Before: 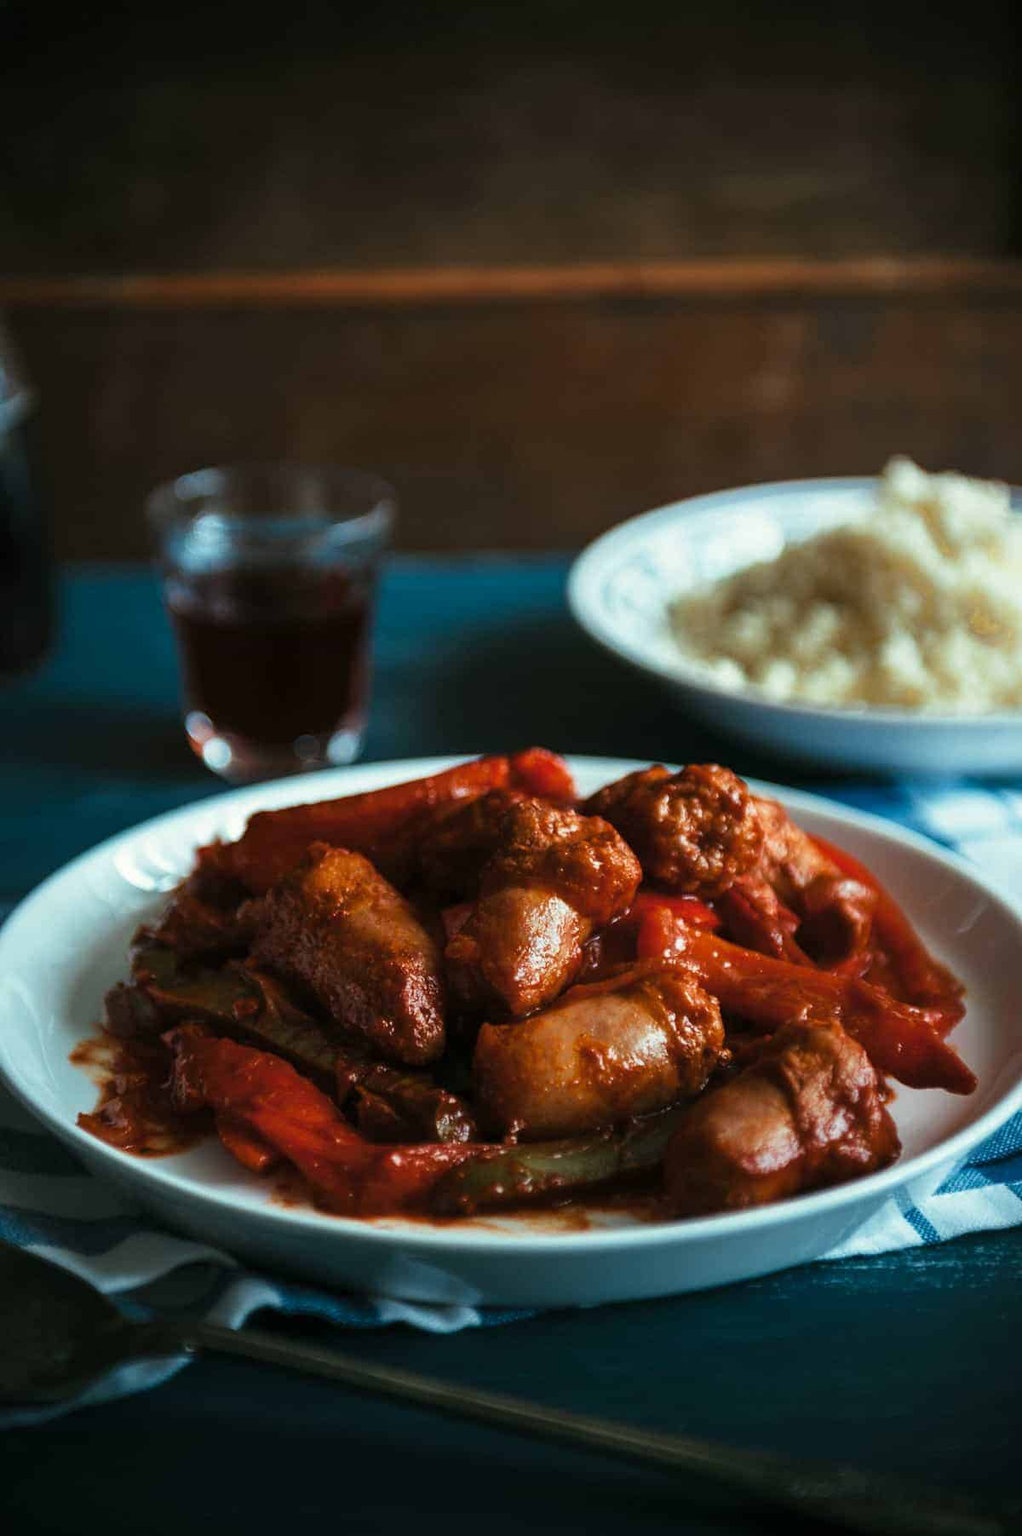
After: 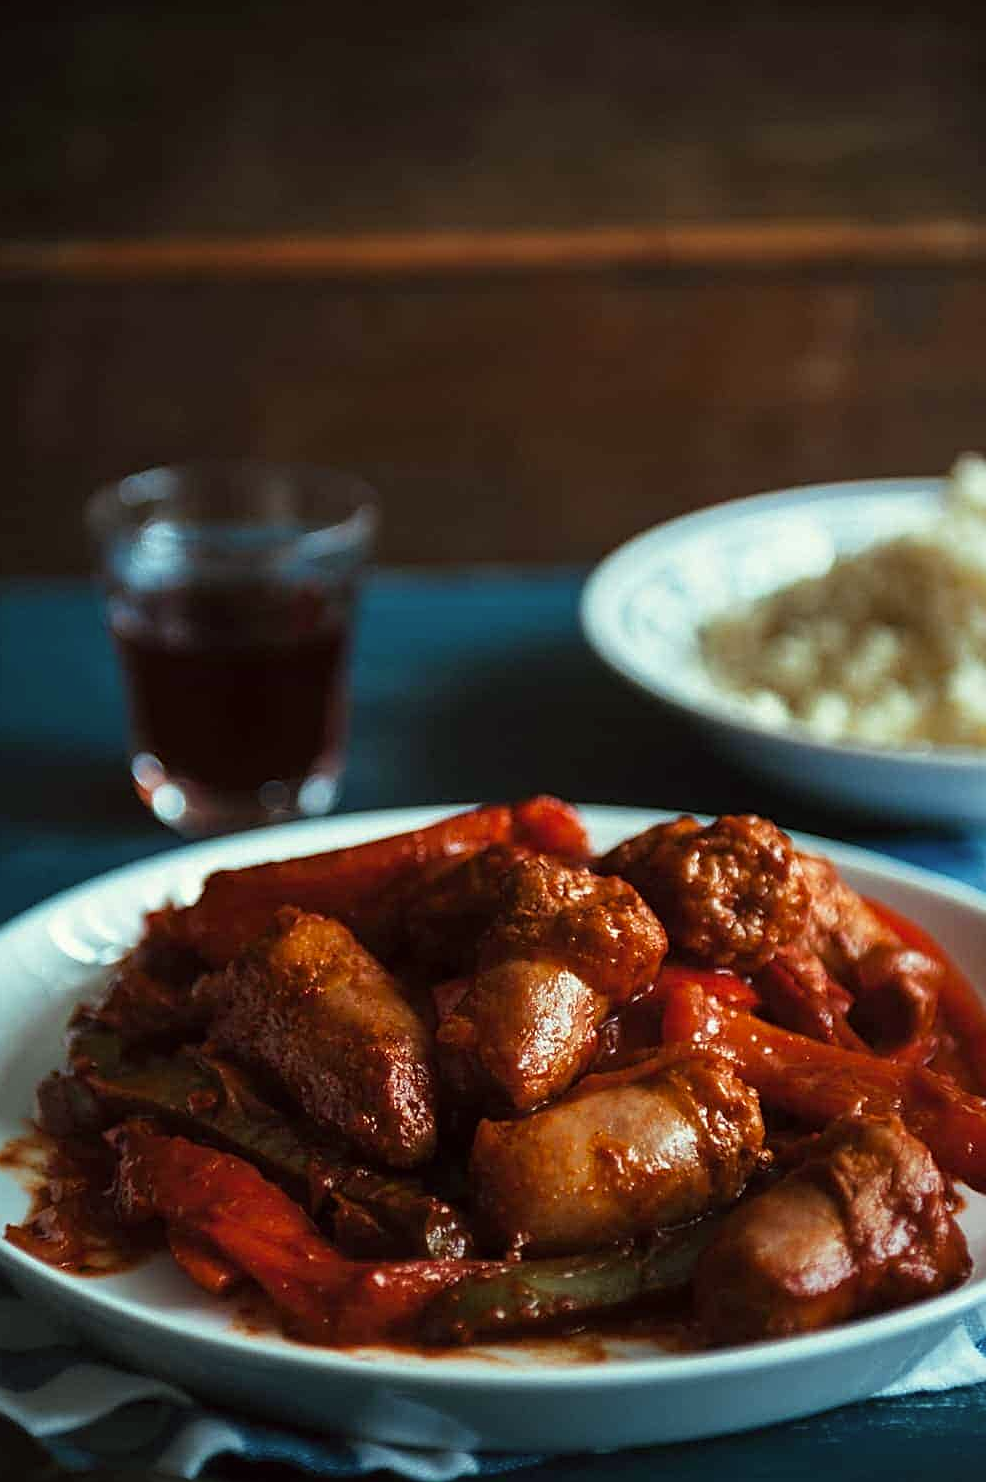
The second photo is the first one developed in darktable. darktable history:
crop and rotate: left 7.196%, top 4.574%, right 10.605%, bottom 13.178%
white balance: red 0.986, blue 1.01
sharpen: on, module defaults
color correction: highlights a* -0.95, highlights b* 4.5, shadows a* 3.55
